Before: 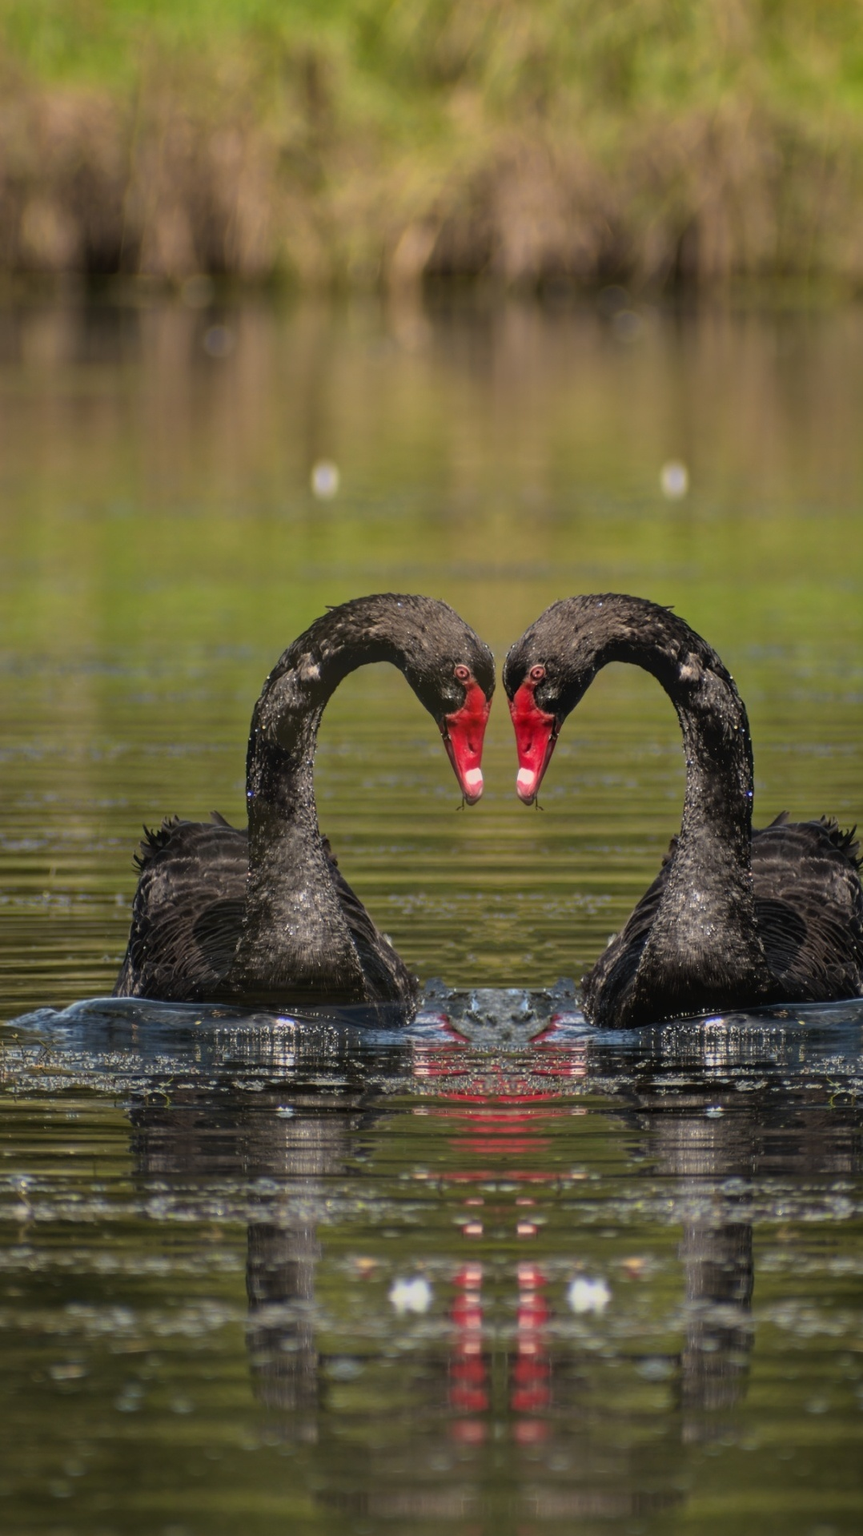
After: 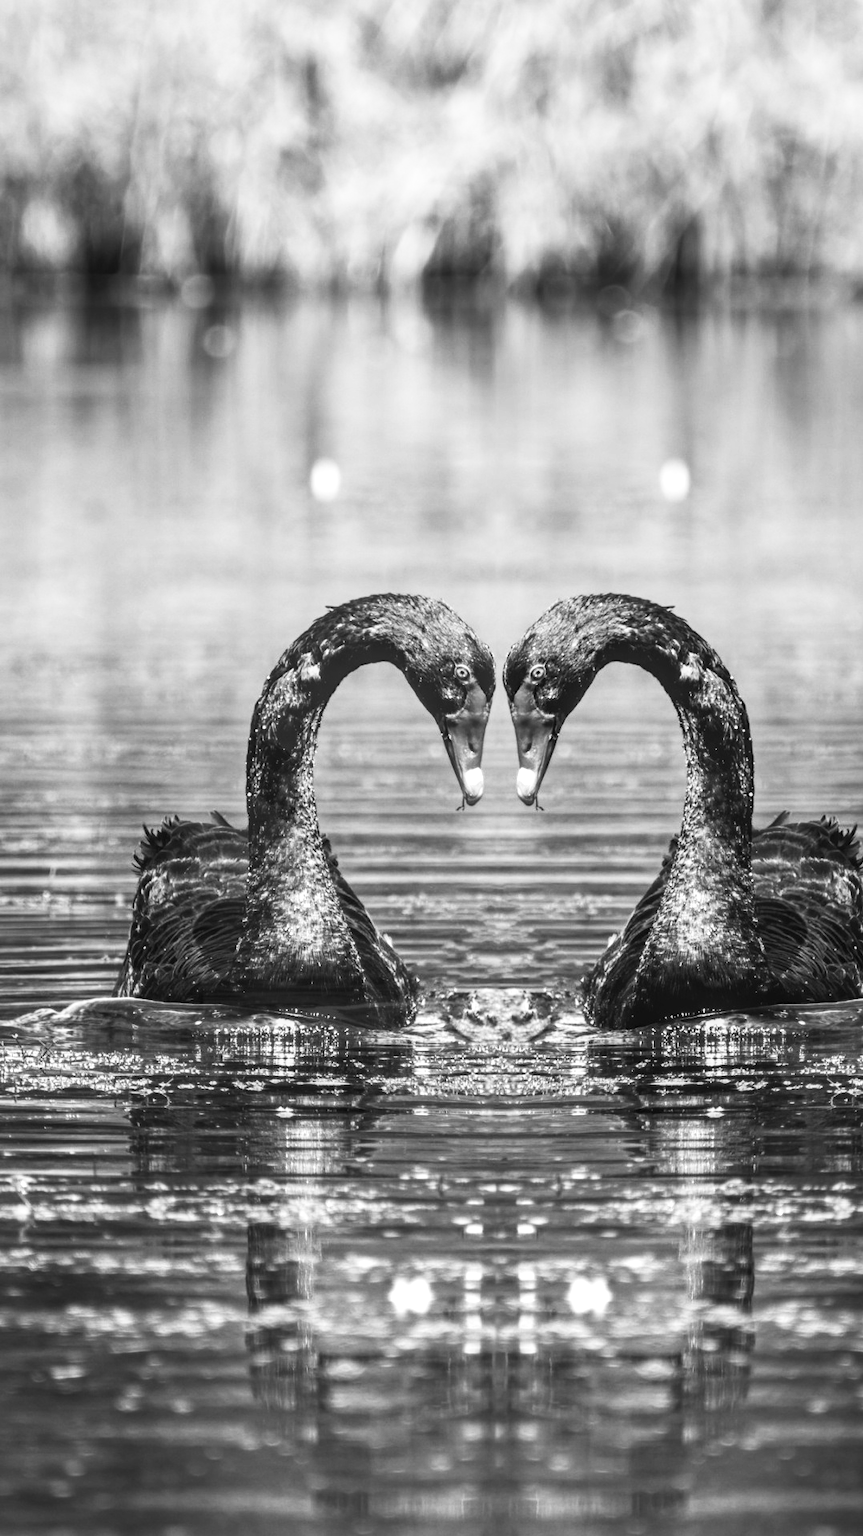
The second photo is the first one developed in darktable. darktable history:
local contrast: on, module defaults
white balance: red 0.967, blue 1.049
color balance rgb: linear chroma grading › global chroma 25%, perceptual saturation grading › global saturation 45%, perceptual saturation grading › highlights -50%, perceptual saturation grading › shadows 30%, perceptual brilliance grading › global brilliance 18%, global vibrance 40%
contrast brightness saturation: contrast 0.53, brightness 0.47, saturation -1
